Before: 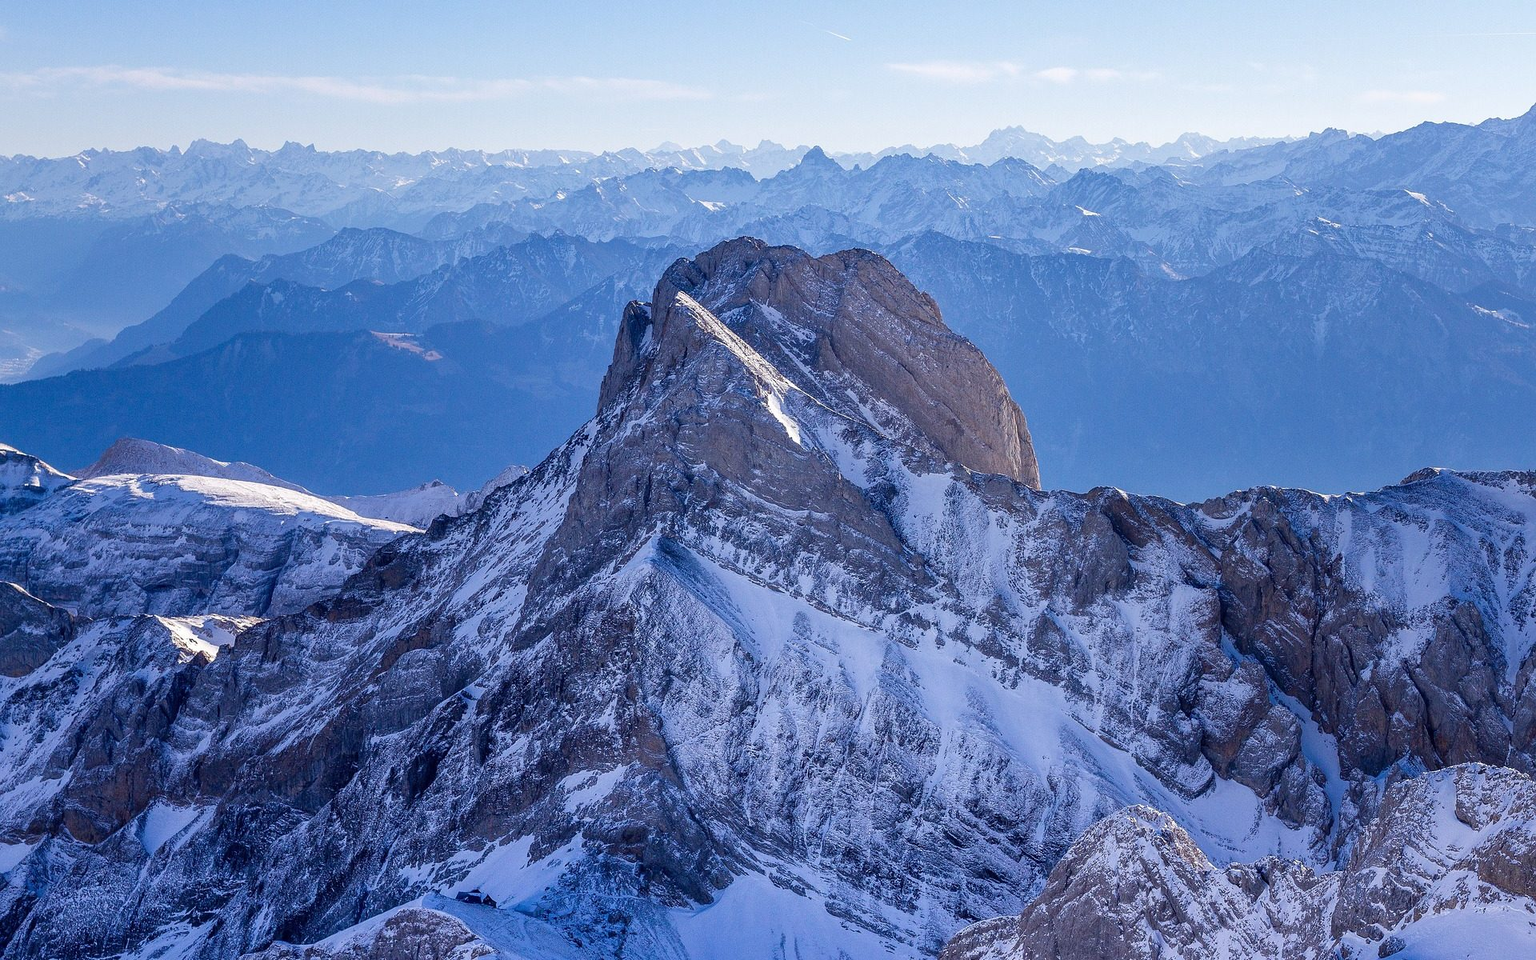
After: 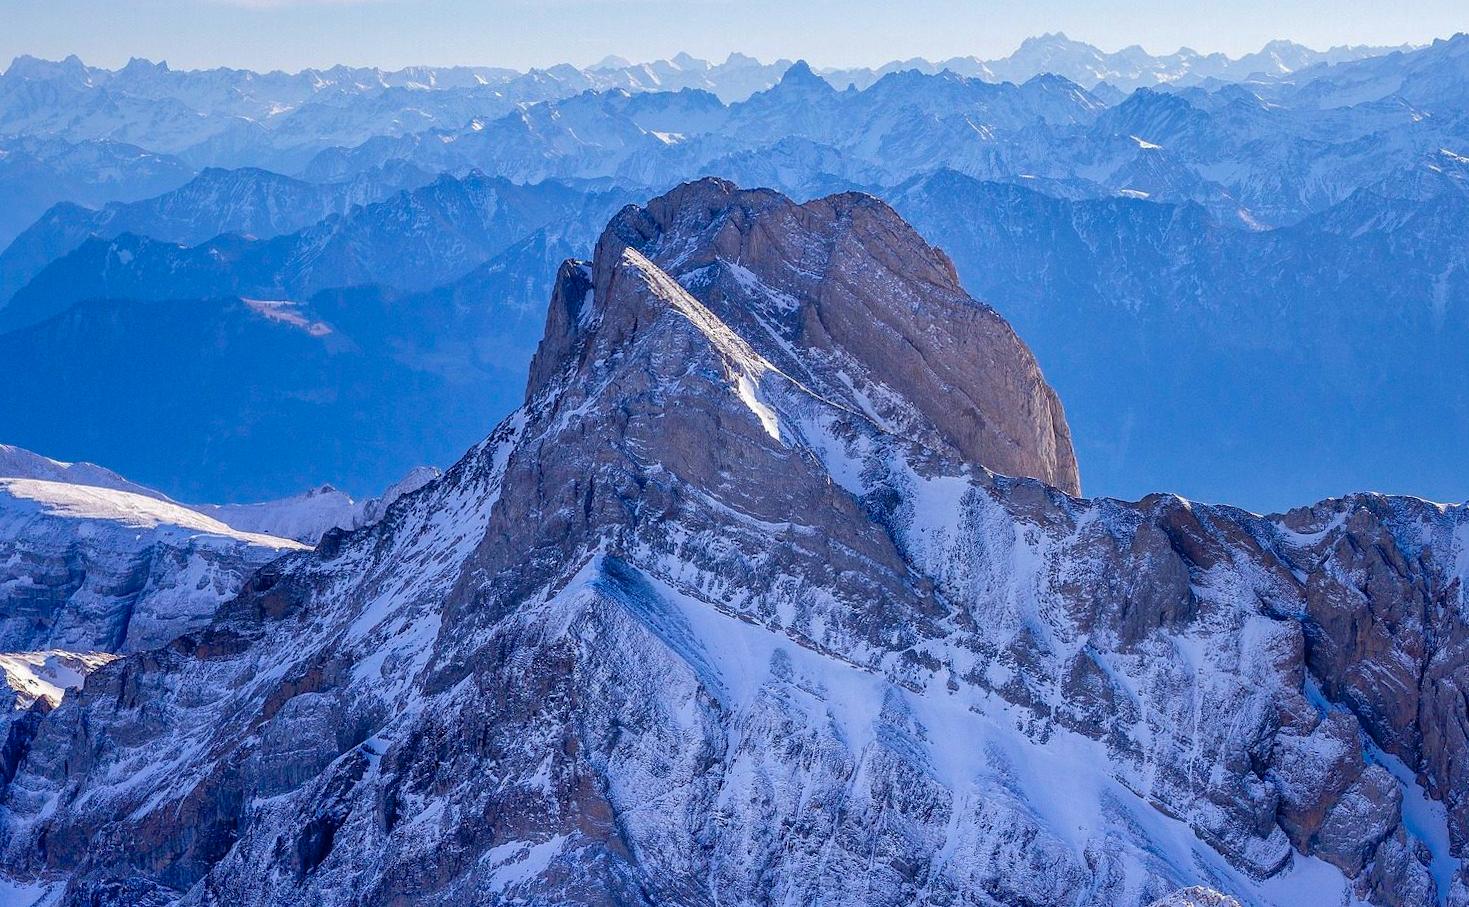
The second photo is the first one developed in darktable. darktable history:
color balance rgb: perceptual saturation grading › global saturation 20%, global vibrance 20%
crop and rotate: left 11.831%, top 11.346%, right 13.429%, bottom 13.899%
rotate and perspective: lens shift (vertical) 0.048, lens shift (horizontal) -0.024, automatic cropping off
shadows and highlights: on, module defaults
